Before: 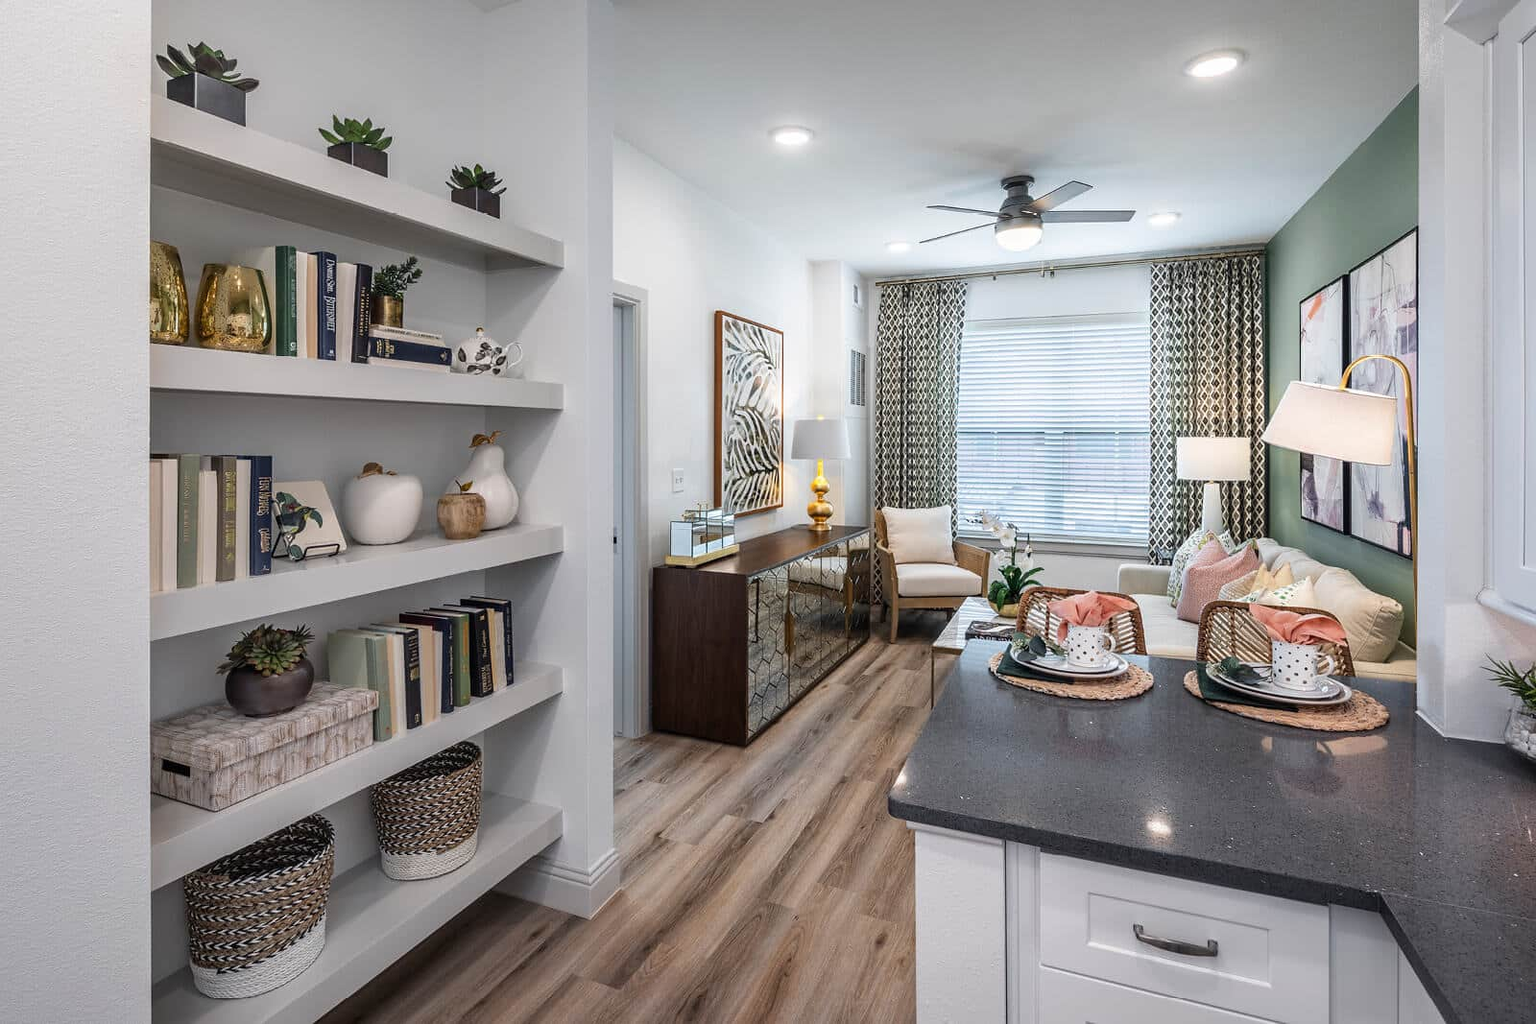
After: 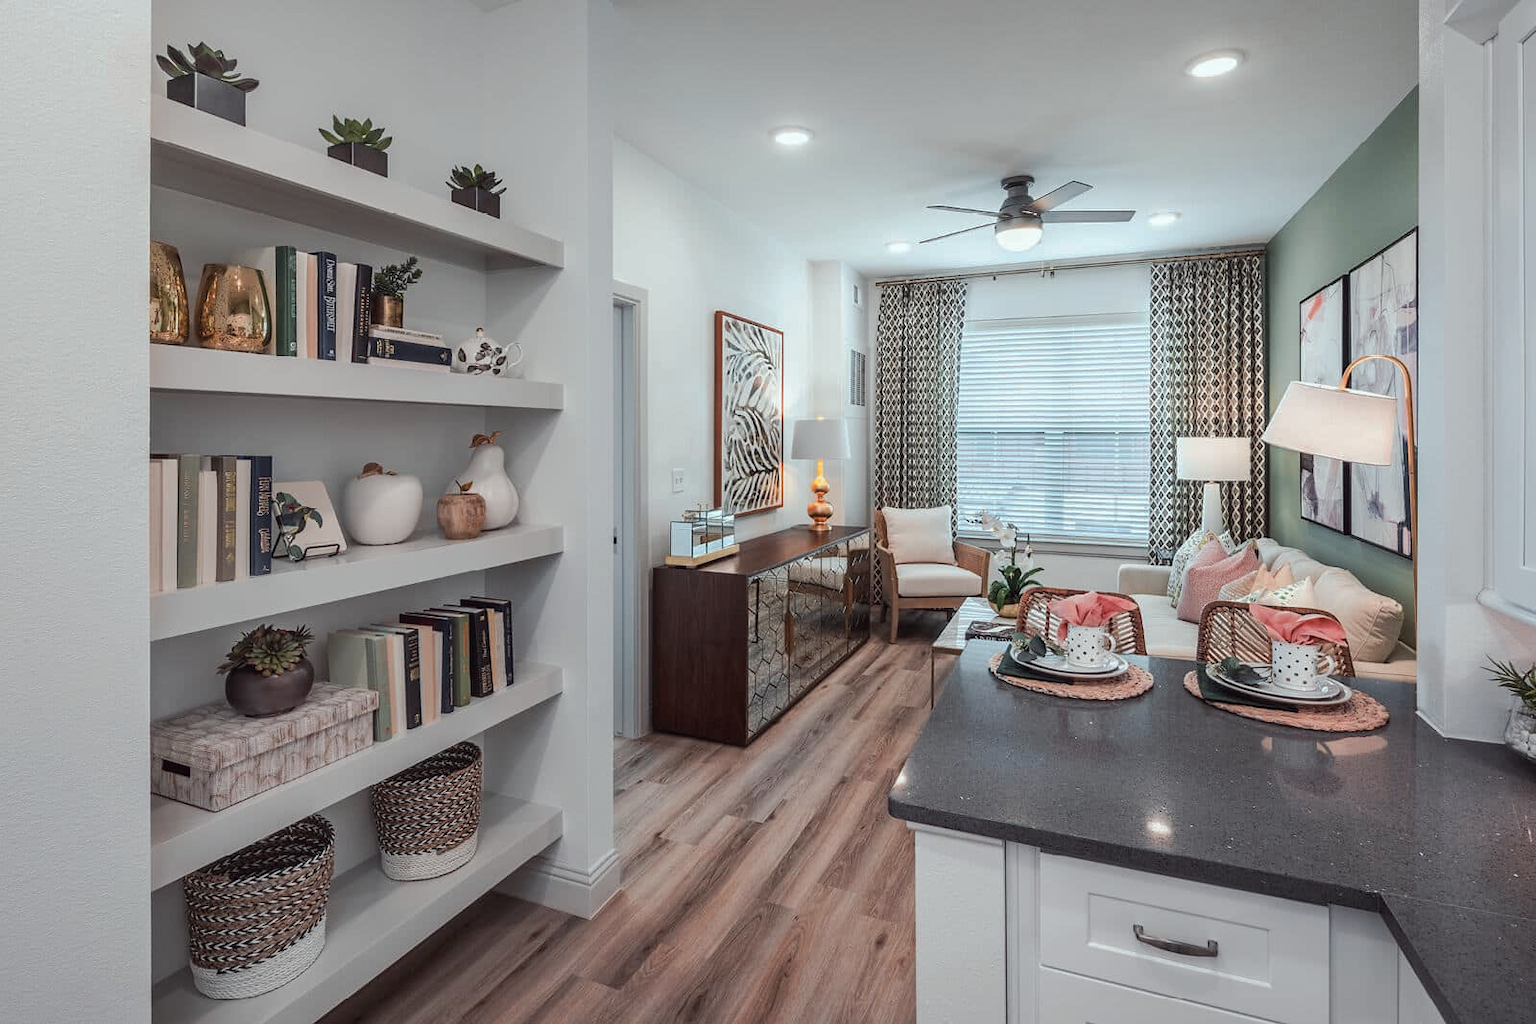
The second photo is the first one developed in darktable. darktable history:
tone curve: curves: ch0 [(0, 0) (0.003, 0.027) (0.011, 0.03) (0.025, 0.04) (0.044, 0.063) (0.069, 0.093) (0.1, 0.125) (0.136, 0.153) (0.177, 0.191) (0.224, 0.232) (0.277, 0.279) (0.335, 0.333) (0.399, 0.39) (0.468, 0.457) (0.543, 0.535) (0.623, 0.611) (0.709, 0.683) (0.801, 0.758) (0.898, 0.853) (1, 1)], preserve colors none
color look up table: target L [95.31, 94.37, 96.12, 92.56, 93.38, 91.69, 86.13, 83.46, 74.87, 75.08, 71.48, 67.97, 67.19, 60.63, 51.15, 10.96, 201.03, 89.2, 83.57, 73.16, 71.61, 62.44, 57.94, 53.06, 45.61, 49.26, 45.92, 32.11, 10.22, 75.93, 68.17, 64.83, 46.93, 40.94, 48.23, 52.36, 50.31, 29.21, 29.02, 26.54, 26.3, 15.14, 6.209, 91.94, 77.15, 68.69, 55.99, 46.69, 35.18], target a [-2.697, -21.77, -6.302, 1.445, -11.38, -30.94, -57.31, -69.74, -50.3, -52.78, 12.9, -5.315, -14.58, -14.36, -35.48, -12.11, 0, 9.793, 20.73, 36.86, 25.75, 58.32, 68.73, 72.28, 73.14, 37.8, 17.32, 55.39, 32.53, -6.464, 49.91, 56.89, 75.05, 68.36, 23.27, -1.334, 11.03, 56.83, 55.73, 25.87, 6.573, 1.161, 29.07, -47.78, -36.91, -6.118, -15.2, -29.03, -5.705], target b [37.91, 8.595, 93.7, 81.99, 92.33, 88.31, 40, 71.94, 2.916, 70.6, 70.89, 39.47, 13.51, 60.24, 26.8, 12.22, -0.001, 4.424, 42.57, 54, 20.53, 17.39, 37.63, 15.92, 36.82, 7.782, 32.96, 45.67, 17.12, -24.35, 0.719, -12.04, 20.43, -4.005, -13.5, -42.1, -47.84, -8.95, 22.35, -3.919, -43.43, -26.08, -50.68, -7.135, -19.56, -9.005, -38.08, -8.569, -2.068], num patches 49
